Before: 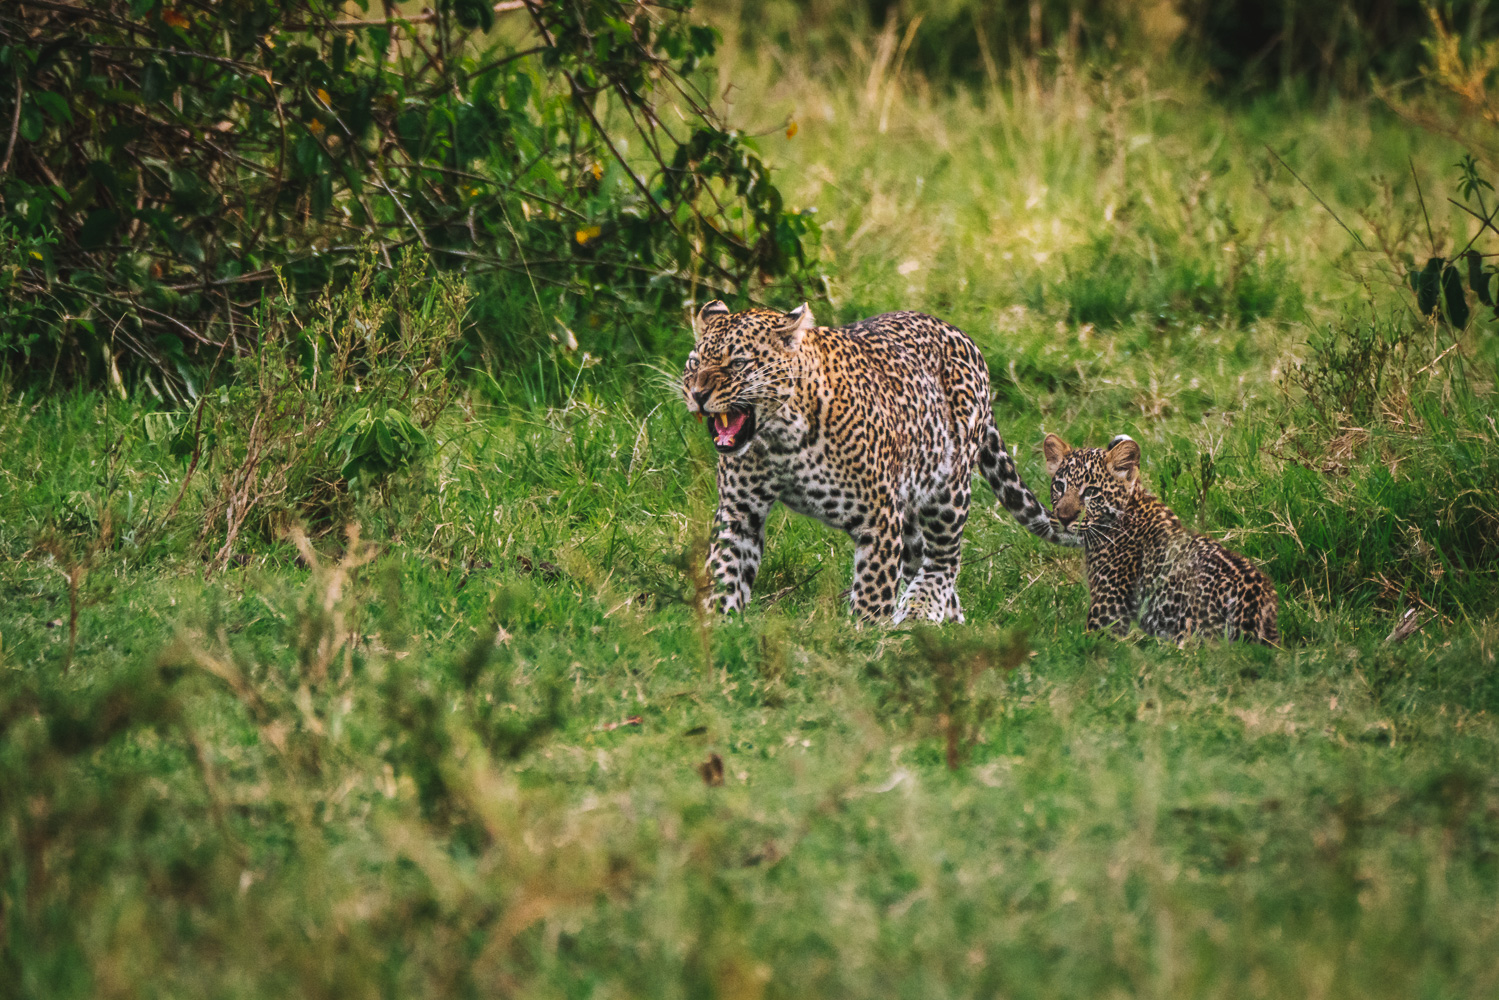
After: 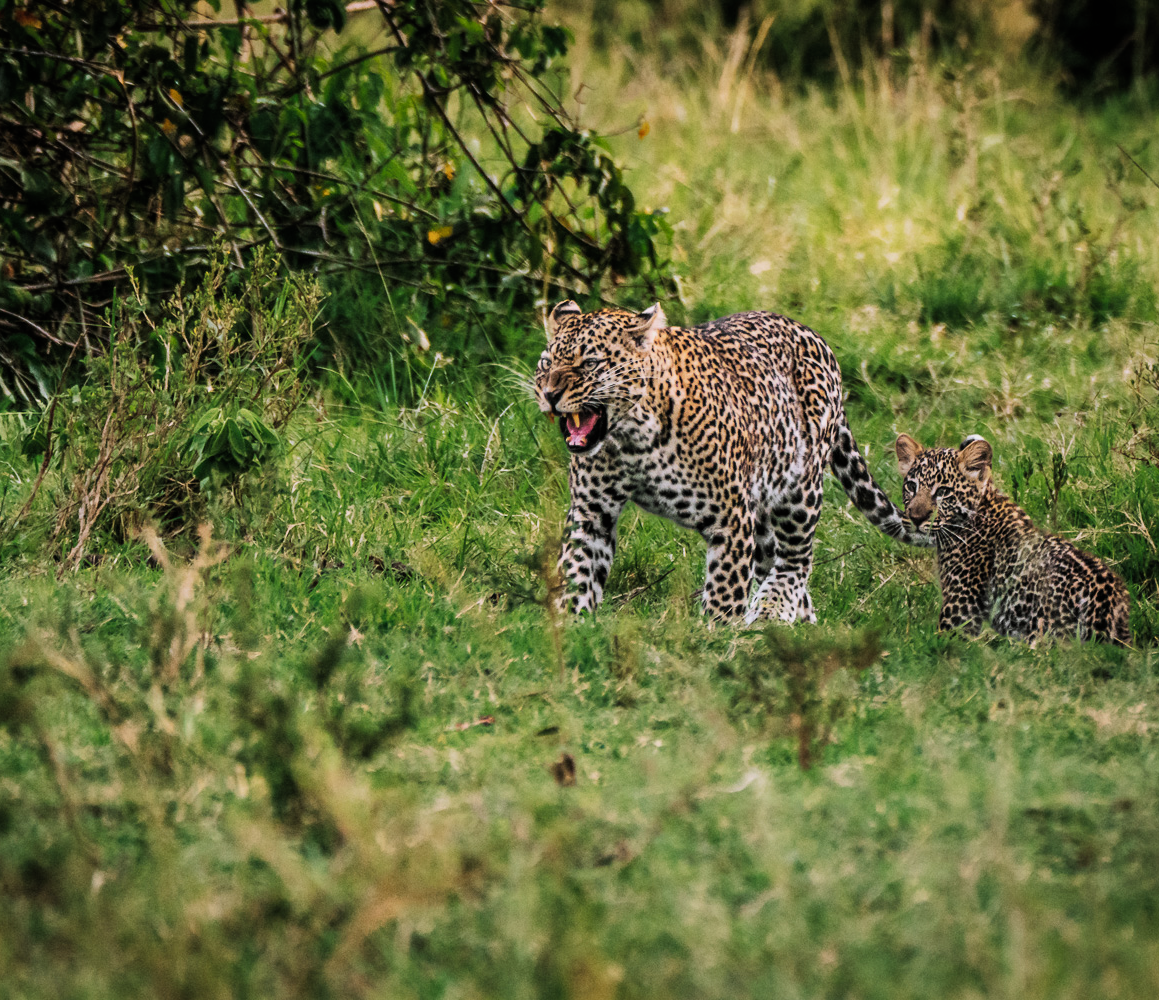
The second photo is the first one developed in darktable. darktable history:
crop: left 9.89%, right 12.782%
tone equalizer: smoothing diameter 24.85%, edges refinement/feathering 10.09, preserve details guided filter
filmic rgb: middle gray luminance 12.93%, black relative exposure -10.16 EV, white relative exposure 3.47 EV, threshold 5.99 EV, target black luminance 0%, hardness 5.73, latitude 45.17%, contrast 1.216, highlights saturation mix 4.84%, shadows ↔ highlights balance 27.07%, enable highlight reconstruction true
